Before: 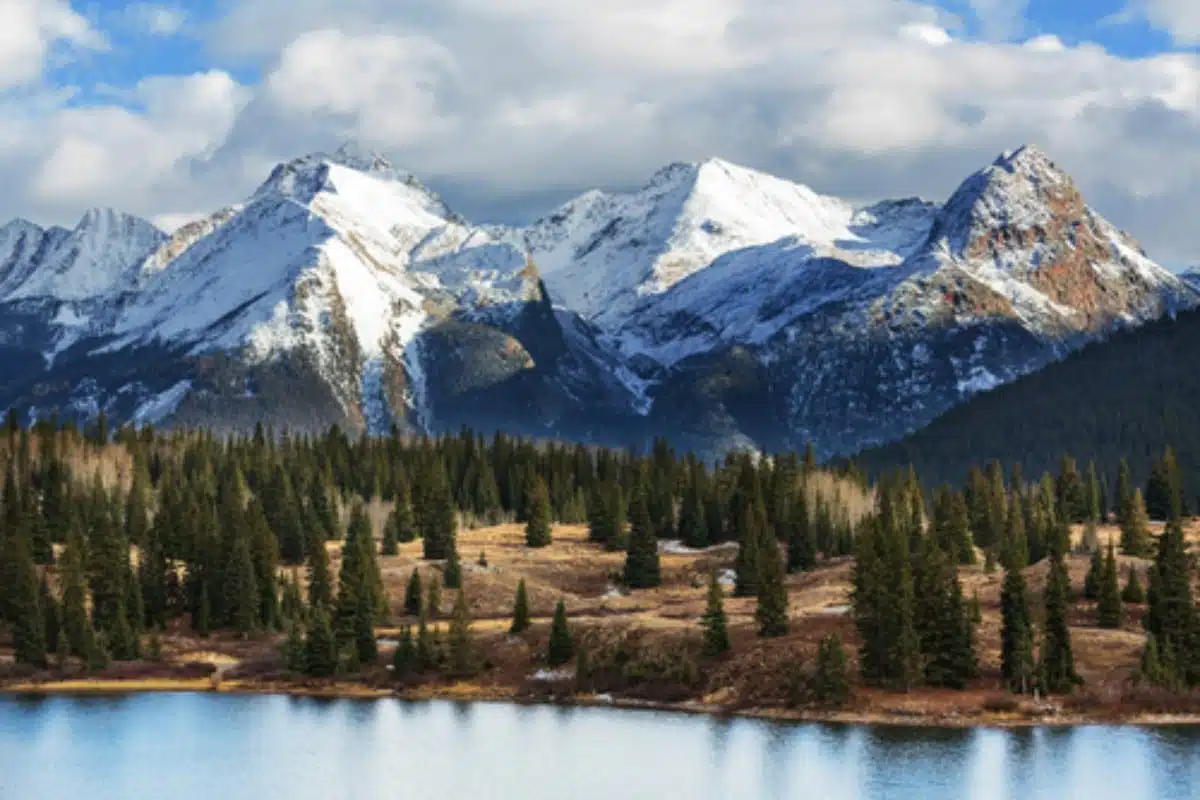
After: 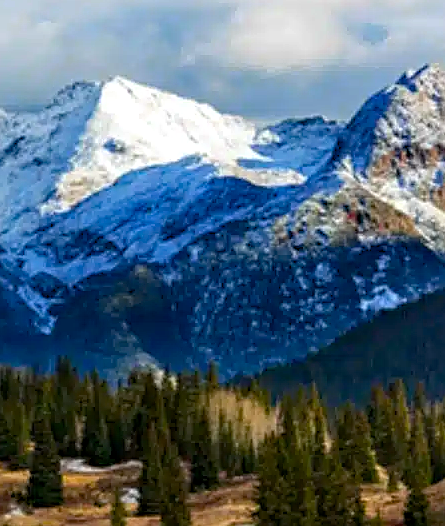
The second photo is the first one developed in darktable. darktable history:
crop and rotate: left 49.817%, top 10.134%, right 13.078%, bottom 24.019%
color balance rgb: global offset › luminance -0.47%, white fulcrum 0.989 EV, perceptual saturation grading › global saturation 29.616%, perceptual brilliance grading › highlights 2.818%
sharpen: on, module defaults
color zones: curves: ch0 [(0.068, 0.464) (0.25, 0.5) (0.48, 0.508) (0.75, 0.536) (0.886, 0.476) (0.967, 0.456)]; ch1 [(0.066, 0.456) (0.25, 0.5) (0.616, 0.508) (0.746, 0.56) (0.934, 0.444)], mix 42.67%
haze removal: compatibility mode true, adaptive false
